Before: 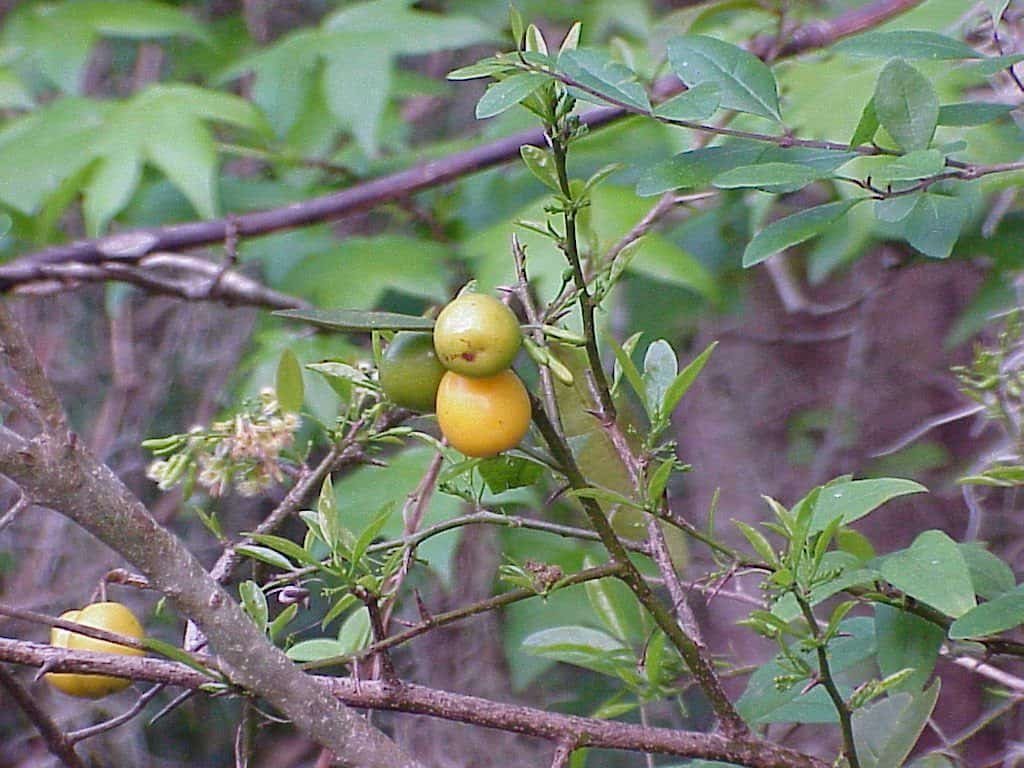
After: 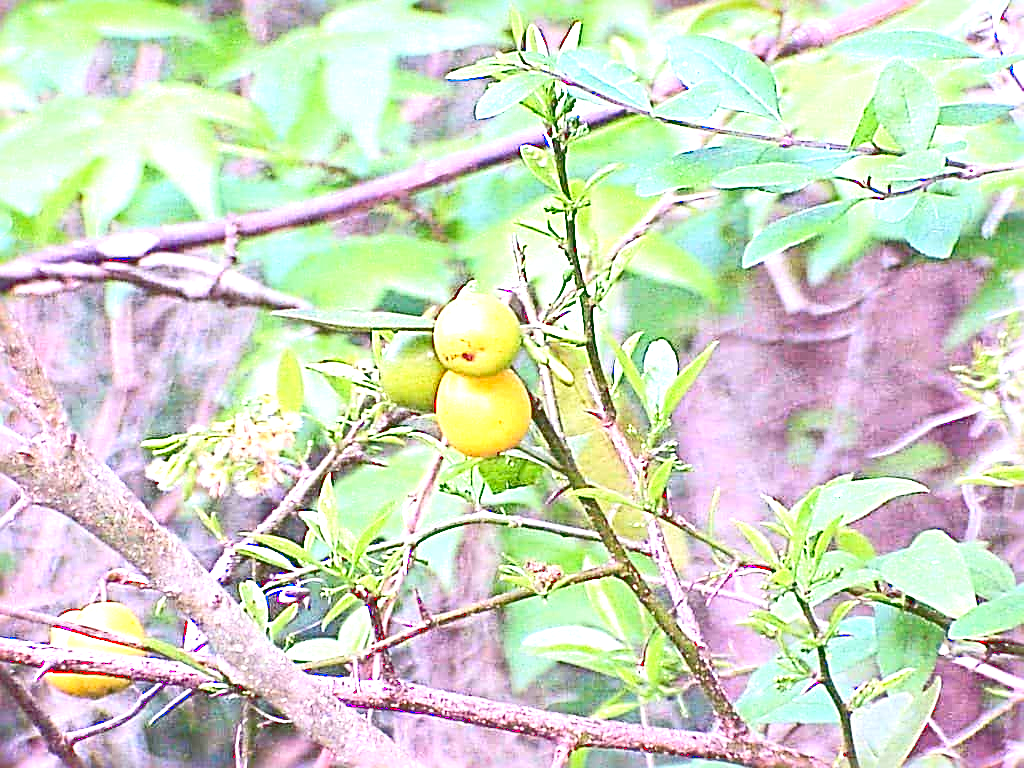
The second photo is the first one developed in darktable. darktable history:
sharpen: radius 3.69, amount 0.935
exposure: black level correction 0.001, exposure 1.731 EV, compensate highlight preservation false
tone equalizer: on, module defaults
tone curve: curves: ch0 [(0, 0) (0.003, 0.156) (0.011, 0.156) (0.025, 0.161) (0.044, 0.164) (0.069, 0.178) (0.1, 0.201) (0.136, 0.229) (0.177, 0.263) (0.224, 0.301) (0.277, 0.355) (0.335, 0.415) (0.399, 0.48) (0.468, 0.561) (0.543, 0.647) (0.623, 0.735) (0.709, 0.819) (0.801, 0.893) (0.898, 0.953) (1, 1)], color space Lab, linked channels, preserve colors none
